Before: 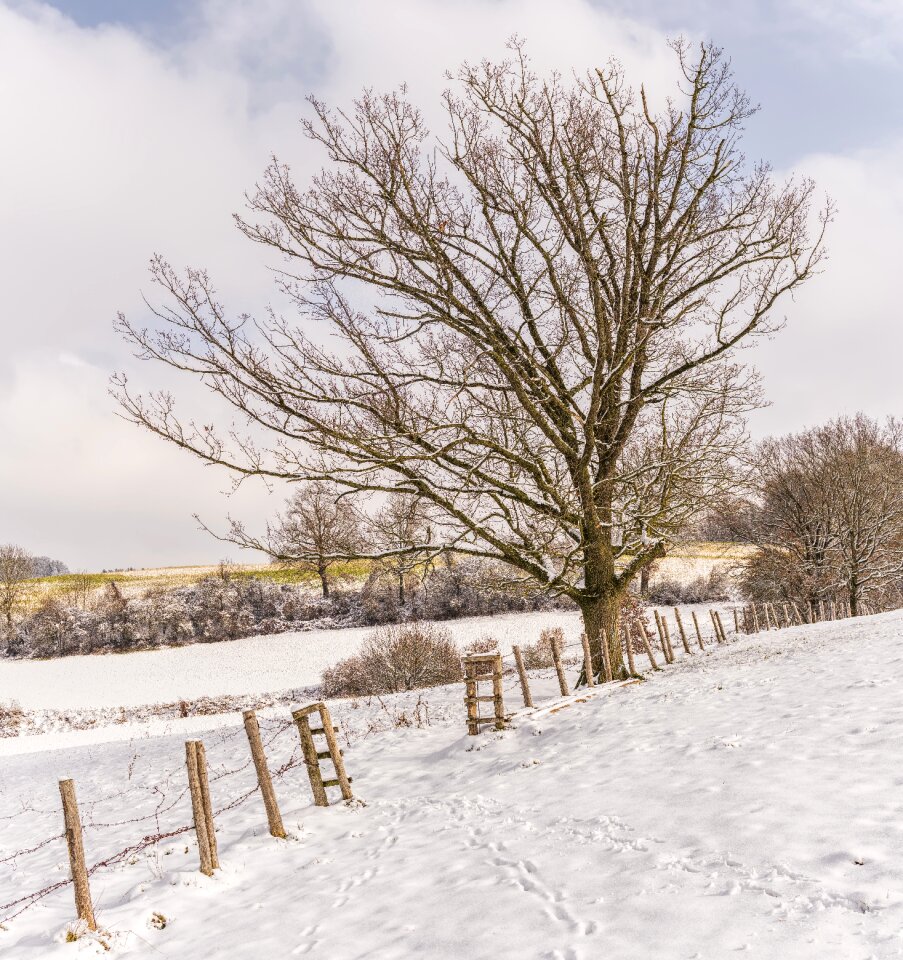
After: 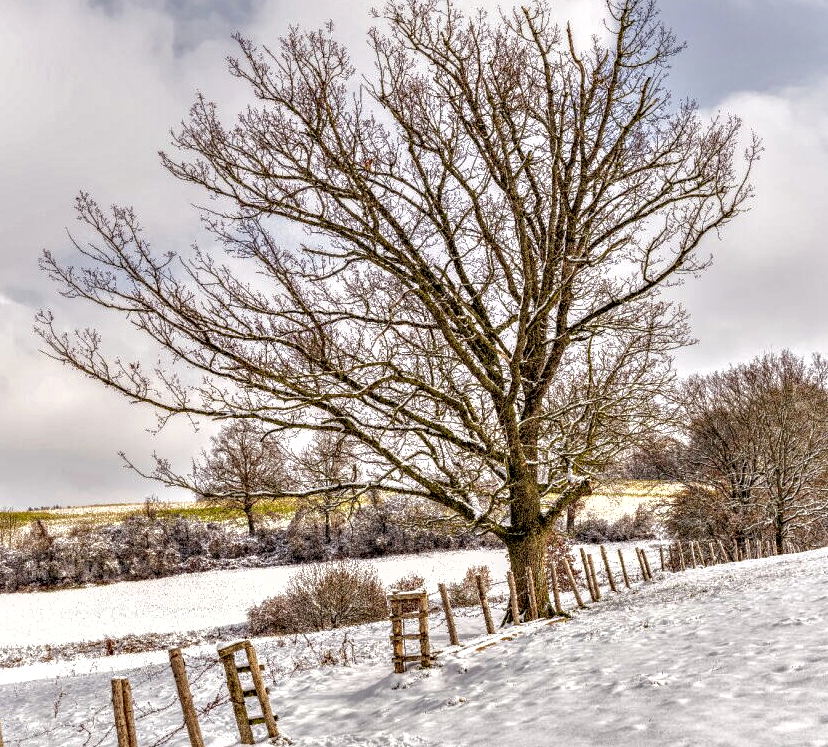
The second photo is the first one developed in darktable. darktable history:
crop: left 8.202%, top 6.556%, bottom 15.3%
shadows and highlights: shadows color adjustment 99.15%, highlights color adjustment 0.522%
contrast equalizer: y [[0.6 ×6], [0.55 ×6], [0 ×6], [0 ×6], [0 ×6]]
local contrast: on, module defaults
